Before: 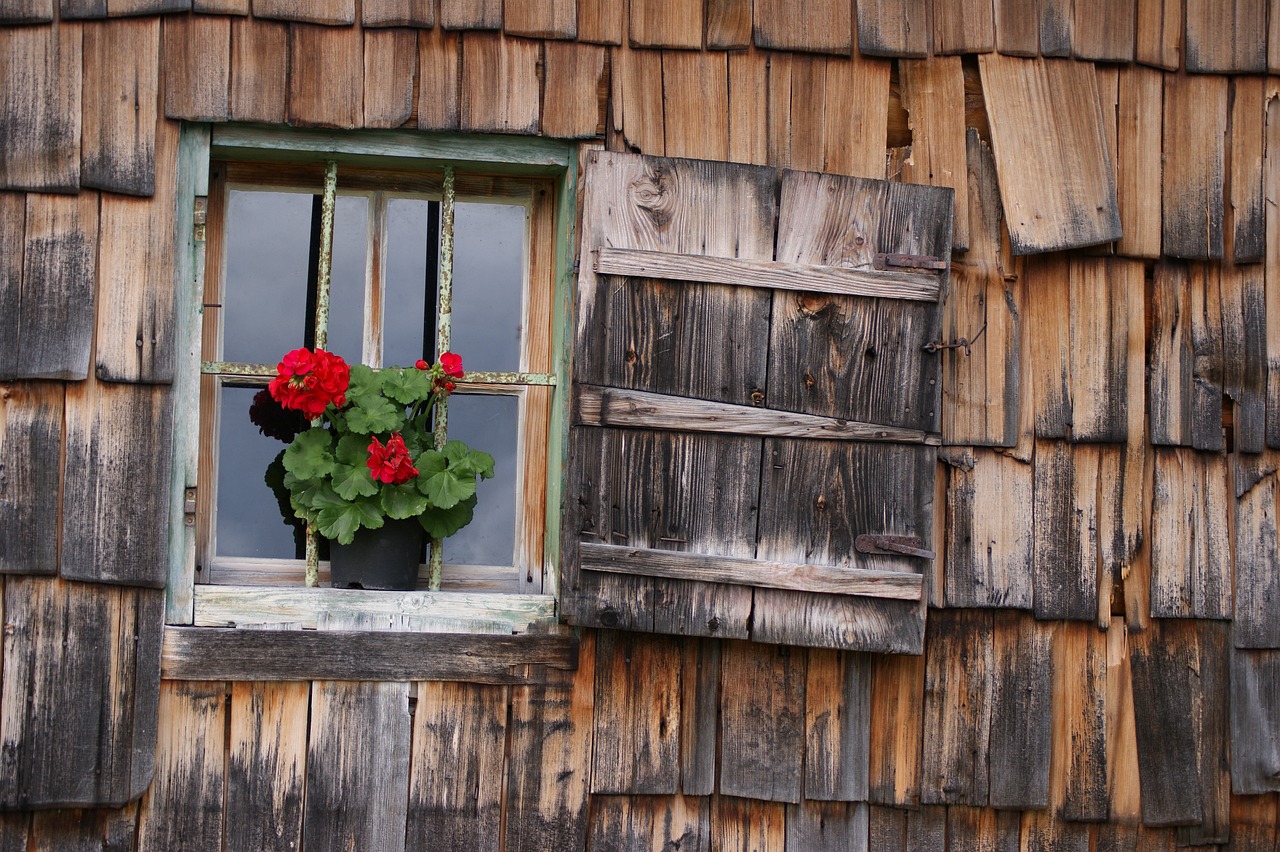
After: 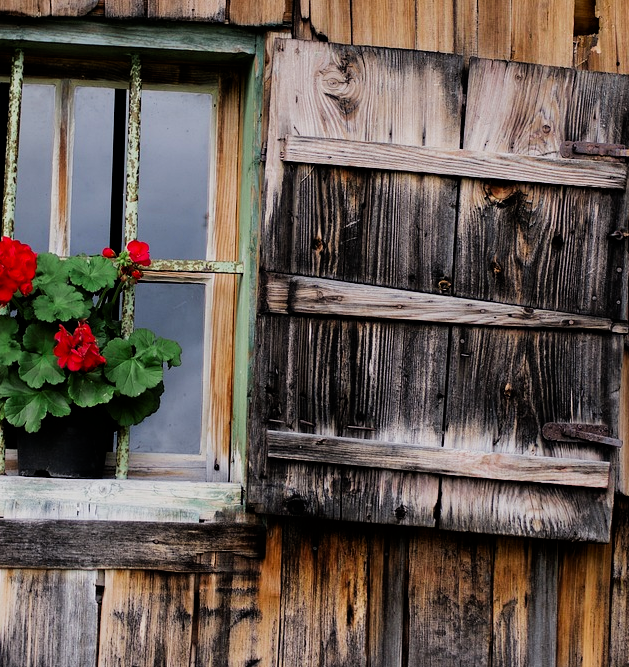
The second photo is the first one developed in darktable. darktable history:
crop and rotate: angle 0.018°, left 24.457%, top 13.174%, right 26.33%, bottom 8.445%
filmic rgb: black relative exposure -5.09 EV, white relative exposure 3.98 EV, hardness 2.89, contrast 1.297, highlights saturation mix -30.75%
color zones: curves: ch2 [(0, 0.5) (0.143, 0.517) (0.286, 0.571) (0.429, 0.522) (0.571, 0.5) (0.714, 0.5) (0.857, 0.5) (1, 0.5)]
contrast brightness saturation: saturation 0.181
